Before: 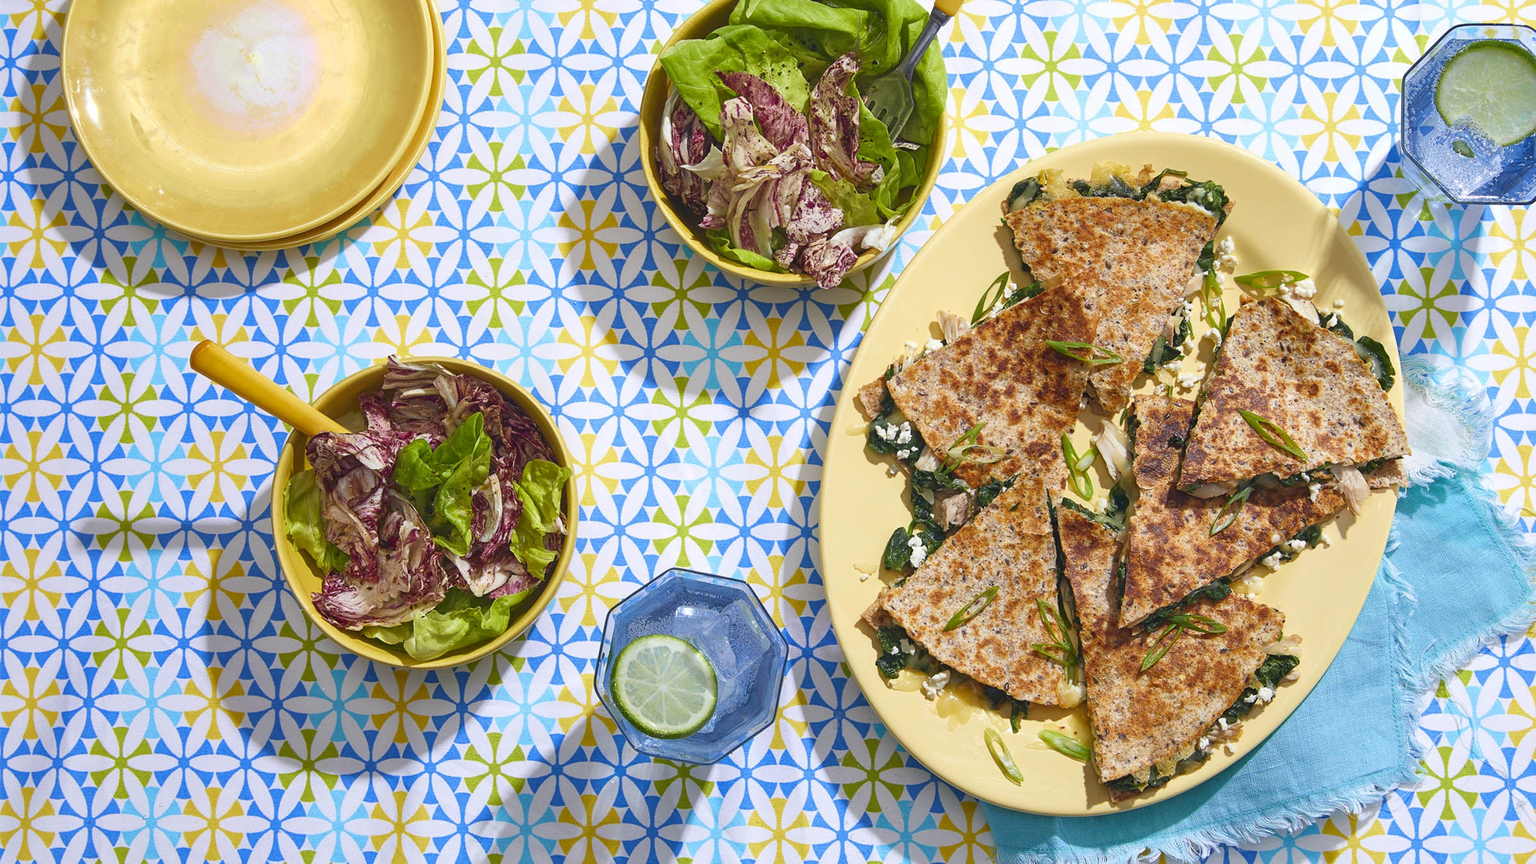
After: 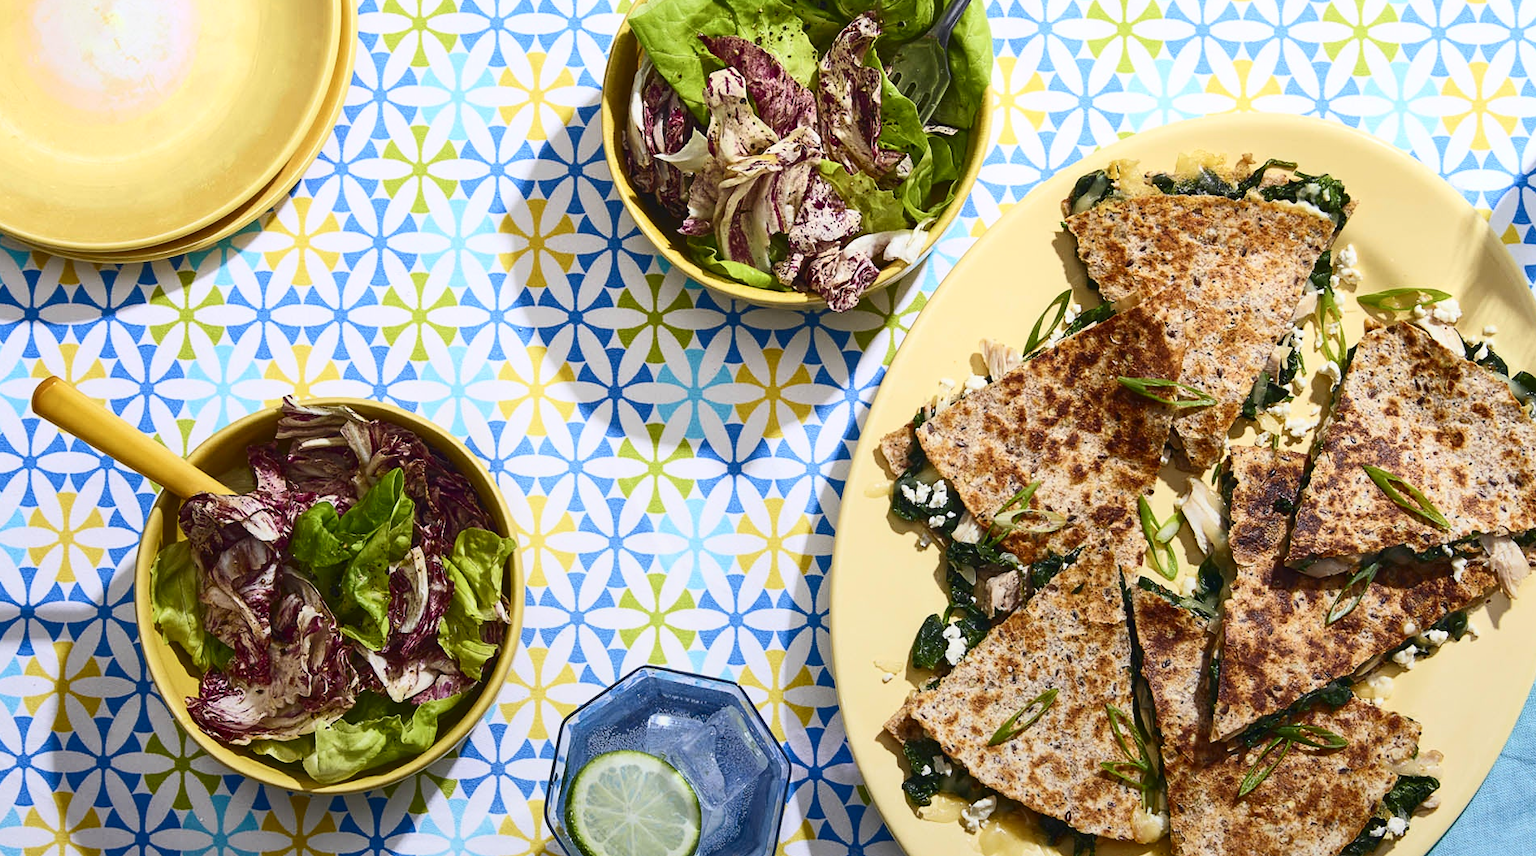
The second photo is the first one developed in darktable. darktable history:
crop and rotate: left 10.77%, top 5.1%, right 10.41%, bottom 16.76%
graduated density: rotation -180°, offset 27.42
contrast brightness saturation: contrast 0.28
